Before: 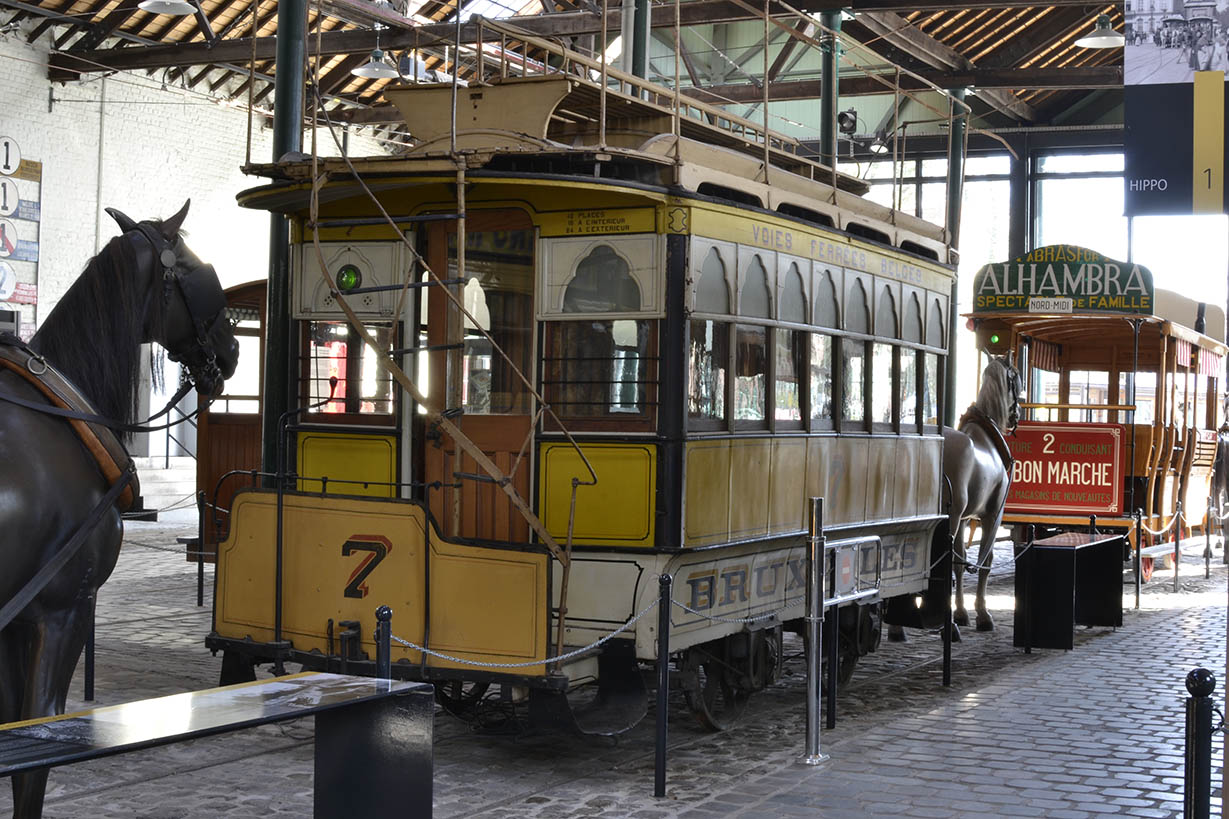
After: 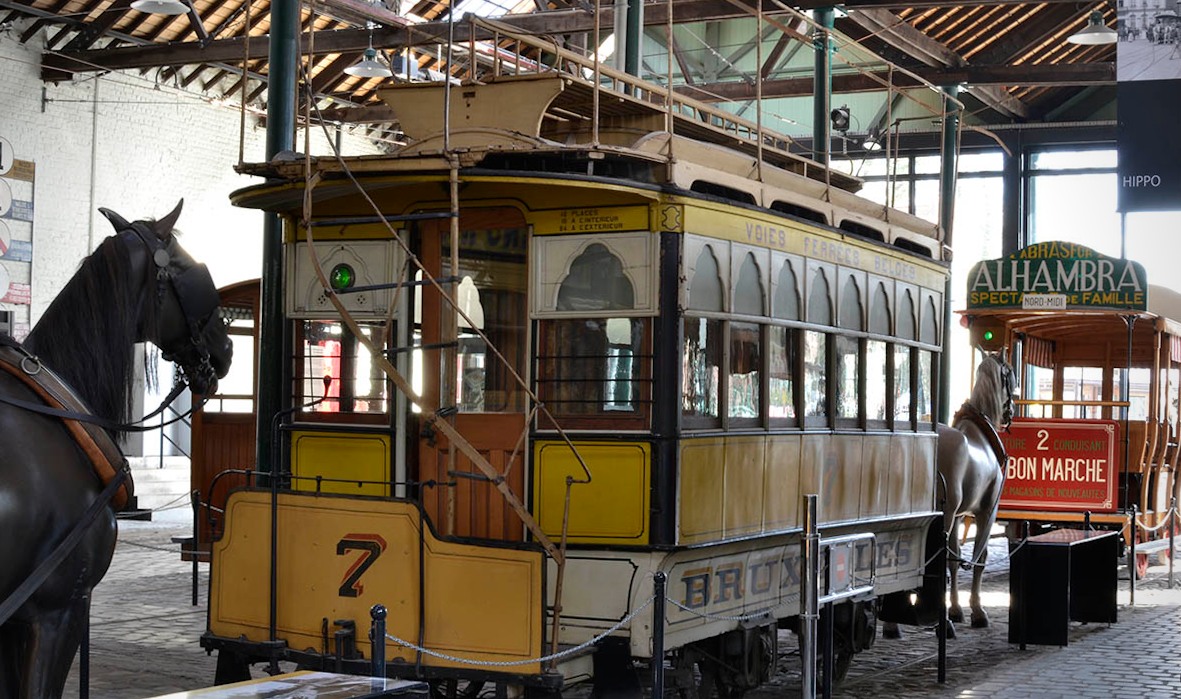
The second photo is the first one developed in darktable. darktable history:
vignetting: on, module defaults
crop and rotate: angle 0.2°, left 0.275%, right 3.127%, bottom 14.18%
